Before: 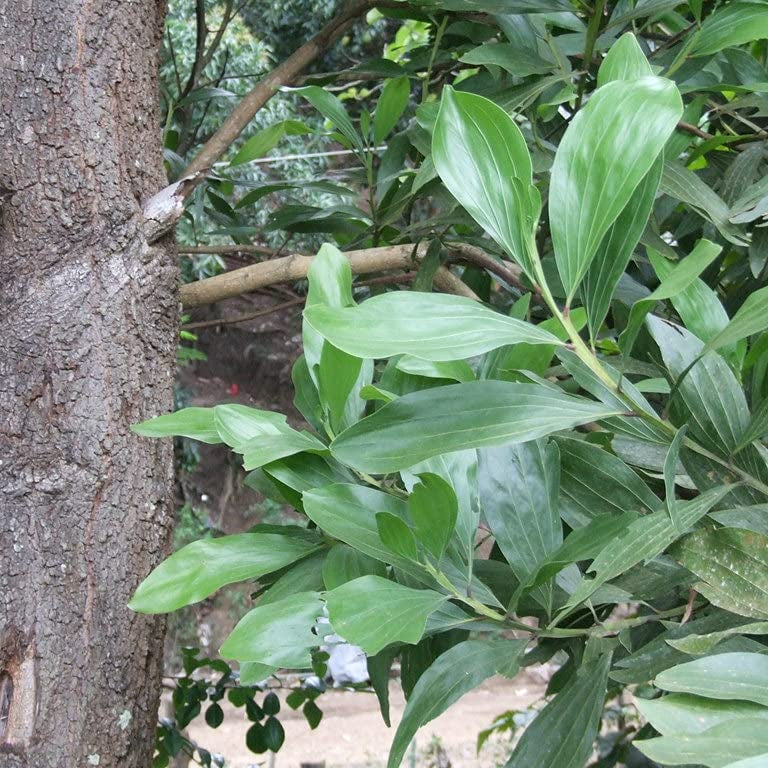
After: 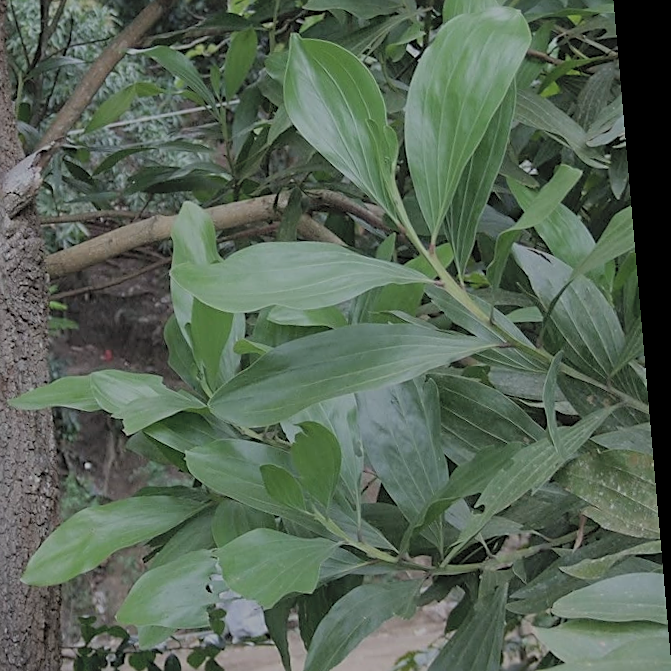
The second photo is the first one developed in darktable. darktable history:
sharpen: on, module defaults
rotate and perspective: rotation -4.98°, automatic cropping off
crop: left 19.159%, top 9.58%, bottom 9.58%
contrast brightness saturation: brightness 0.28
exposure: exposure -2.002 EV, compensate highlight preservation false
